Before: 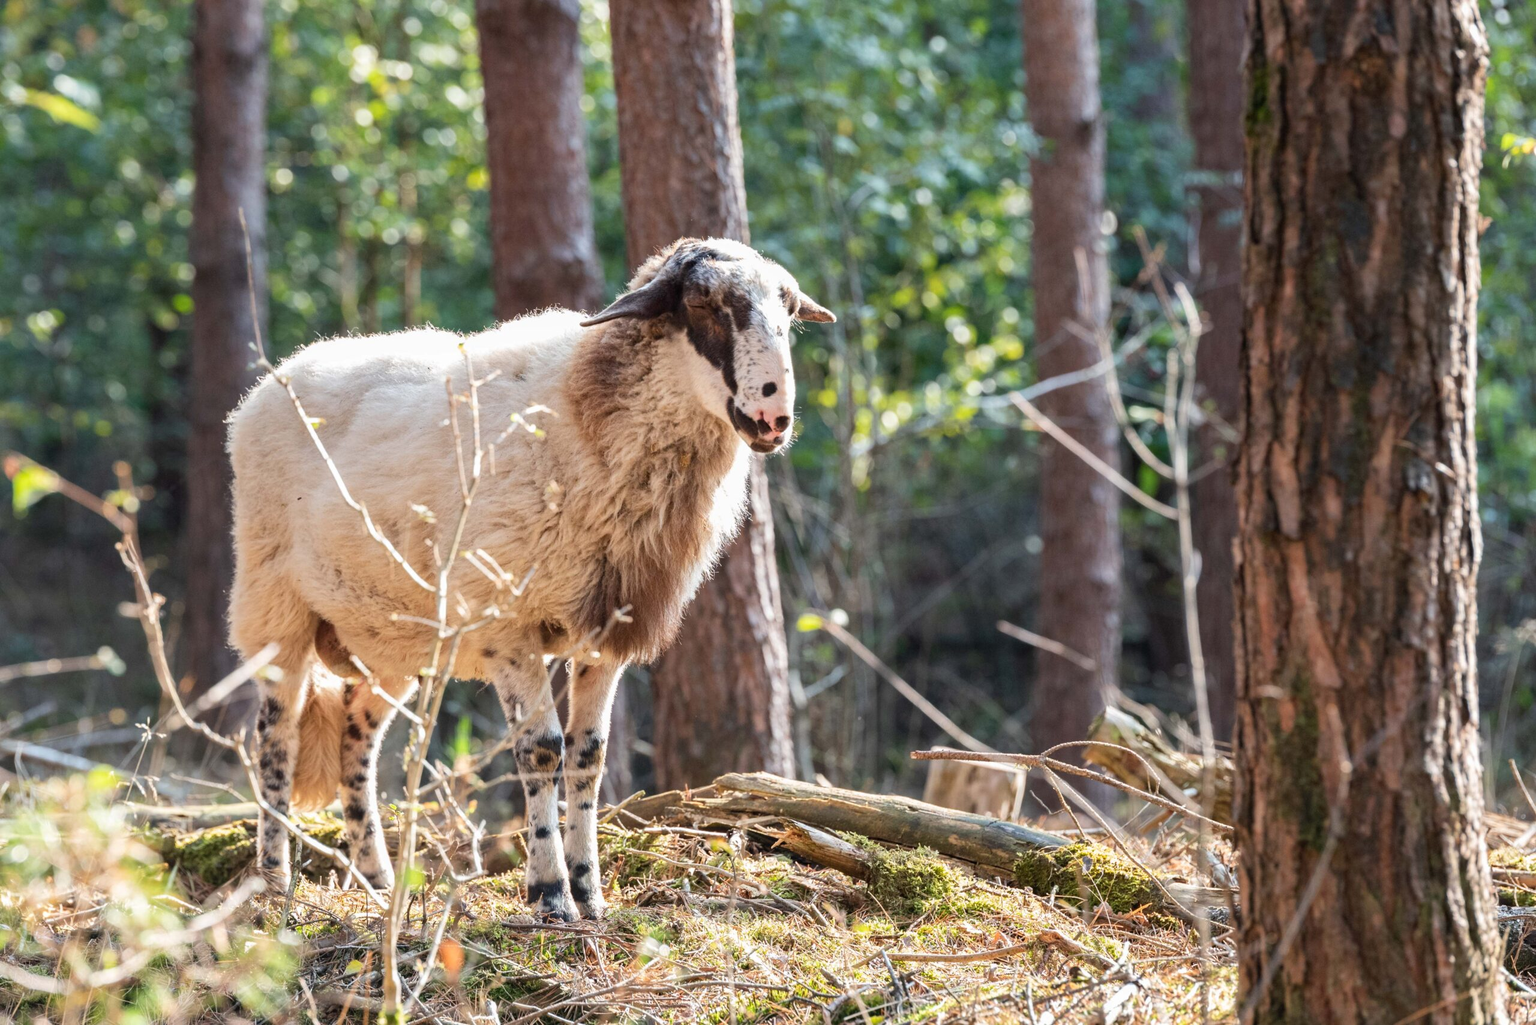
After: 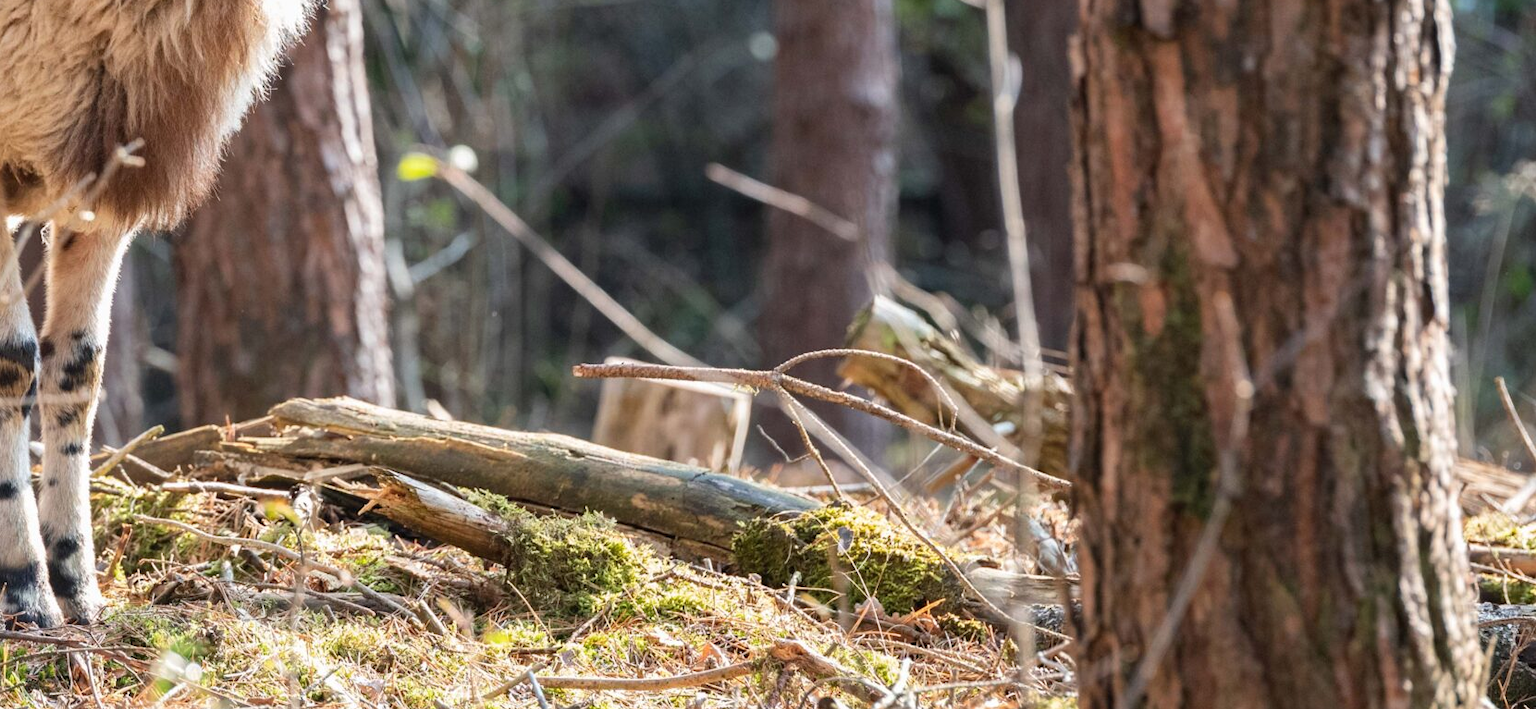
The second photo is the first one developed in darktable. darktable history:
crop and rotate: left 35.103%, top 50.22%, bottom 4.891%
